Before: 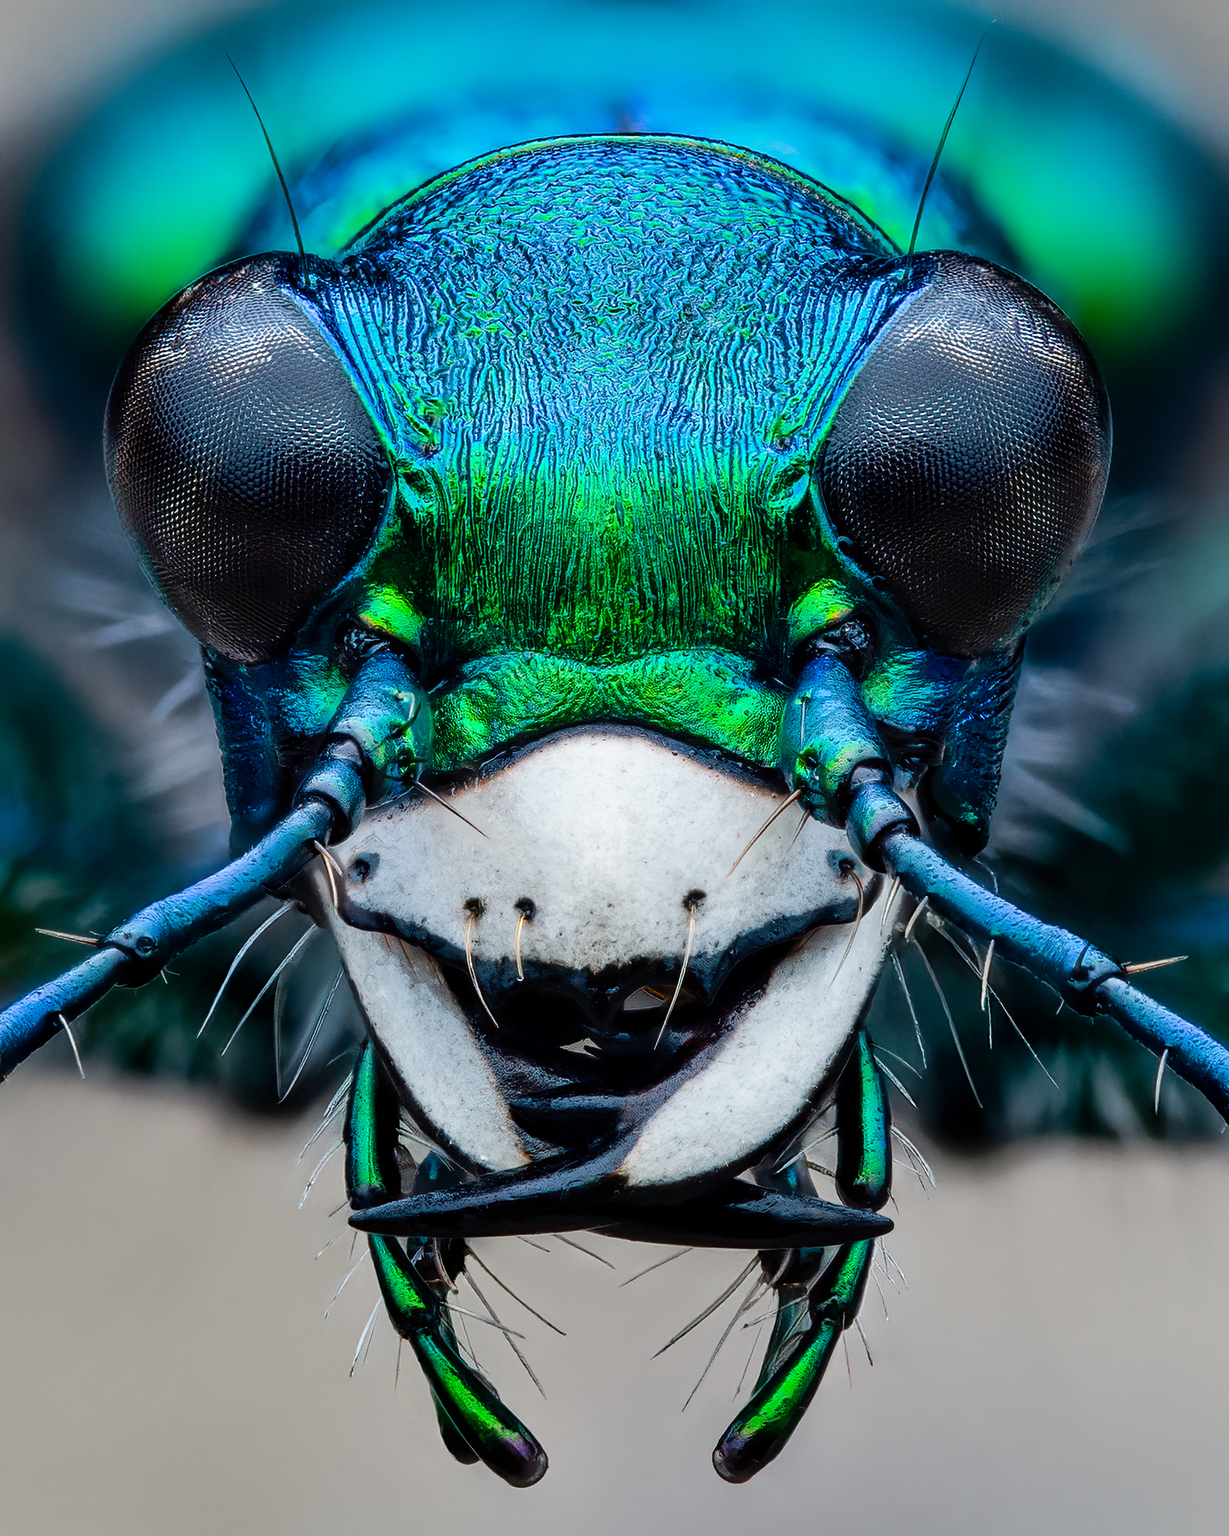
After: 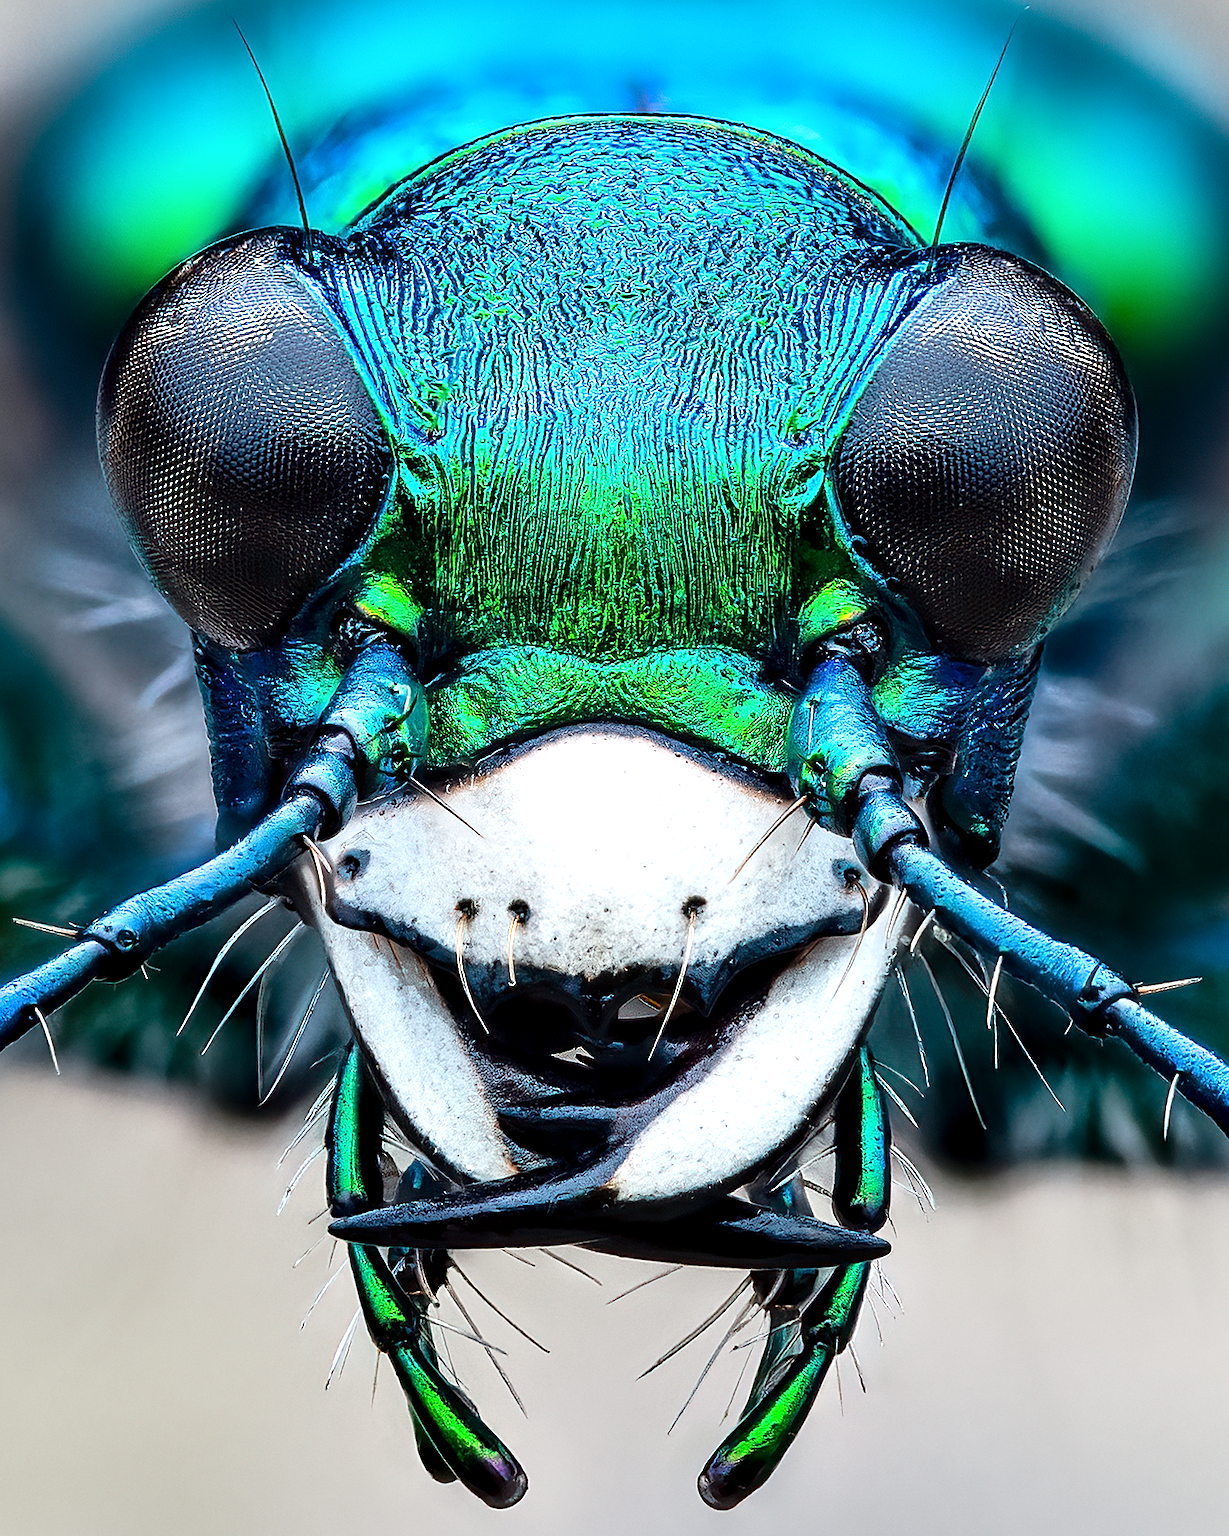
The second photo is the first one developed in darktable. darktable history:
crop and rotate: angle -1.5°
exposure: black level correction 0, exposure 0.691 EV, compensate highlight preservation false
contrast equalizer: octaves 7, y [[0.6 ×6], [0.55 ×6], [0 ×6], [0 ×6], [0 ×6]], mix 0.161
sharpen: on, module defaults
